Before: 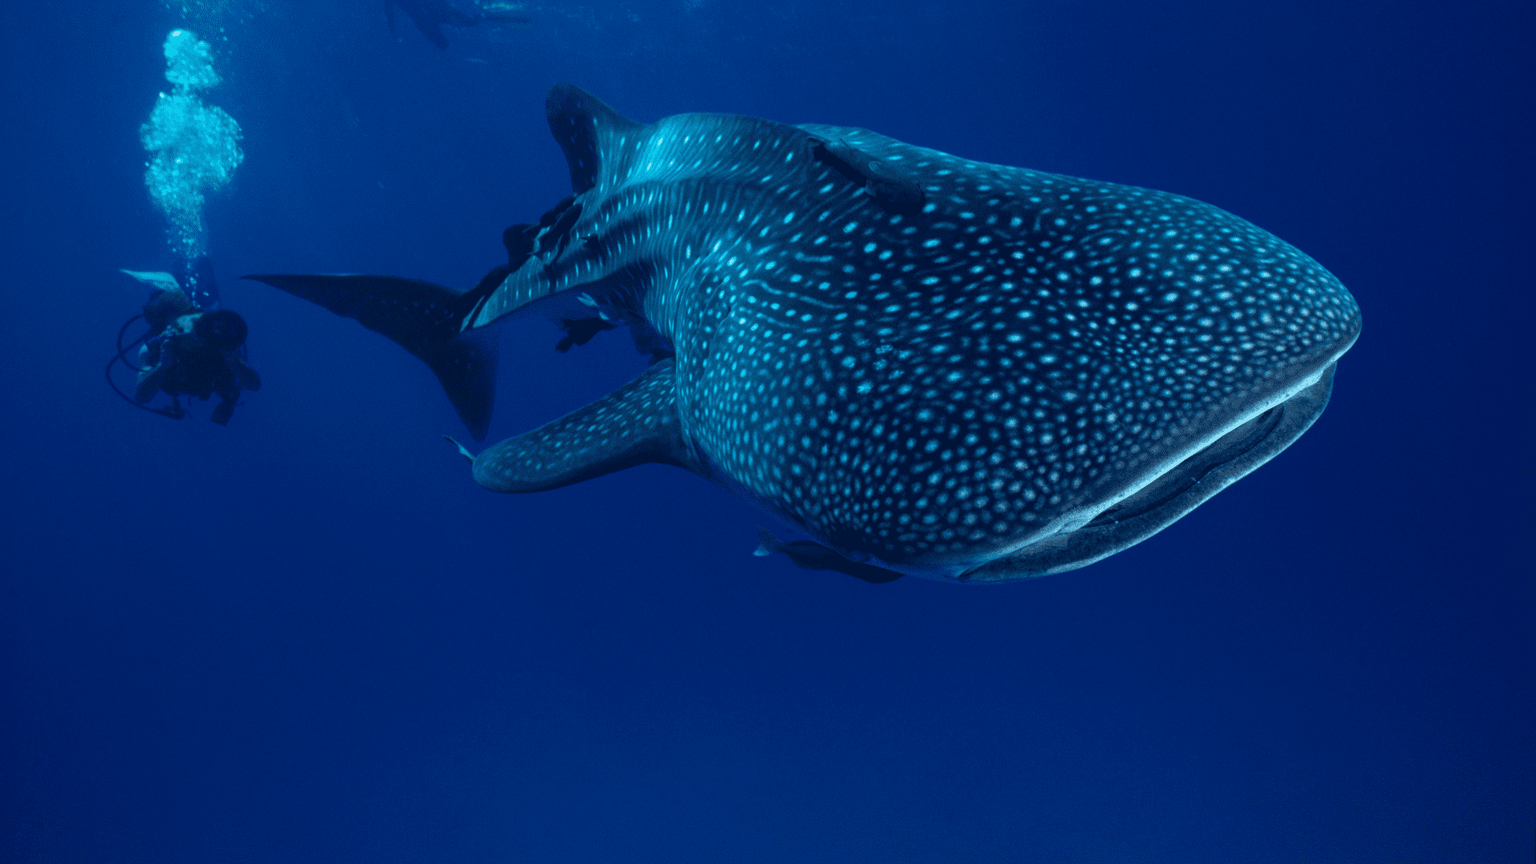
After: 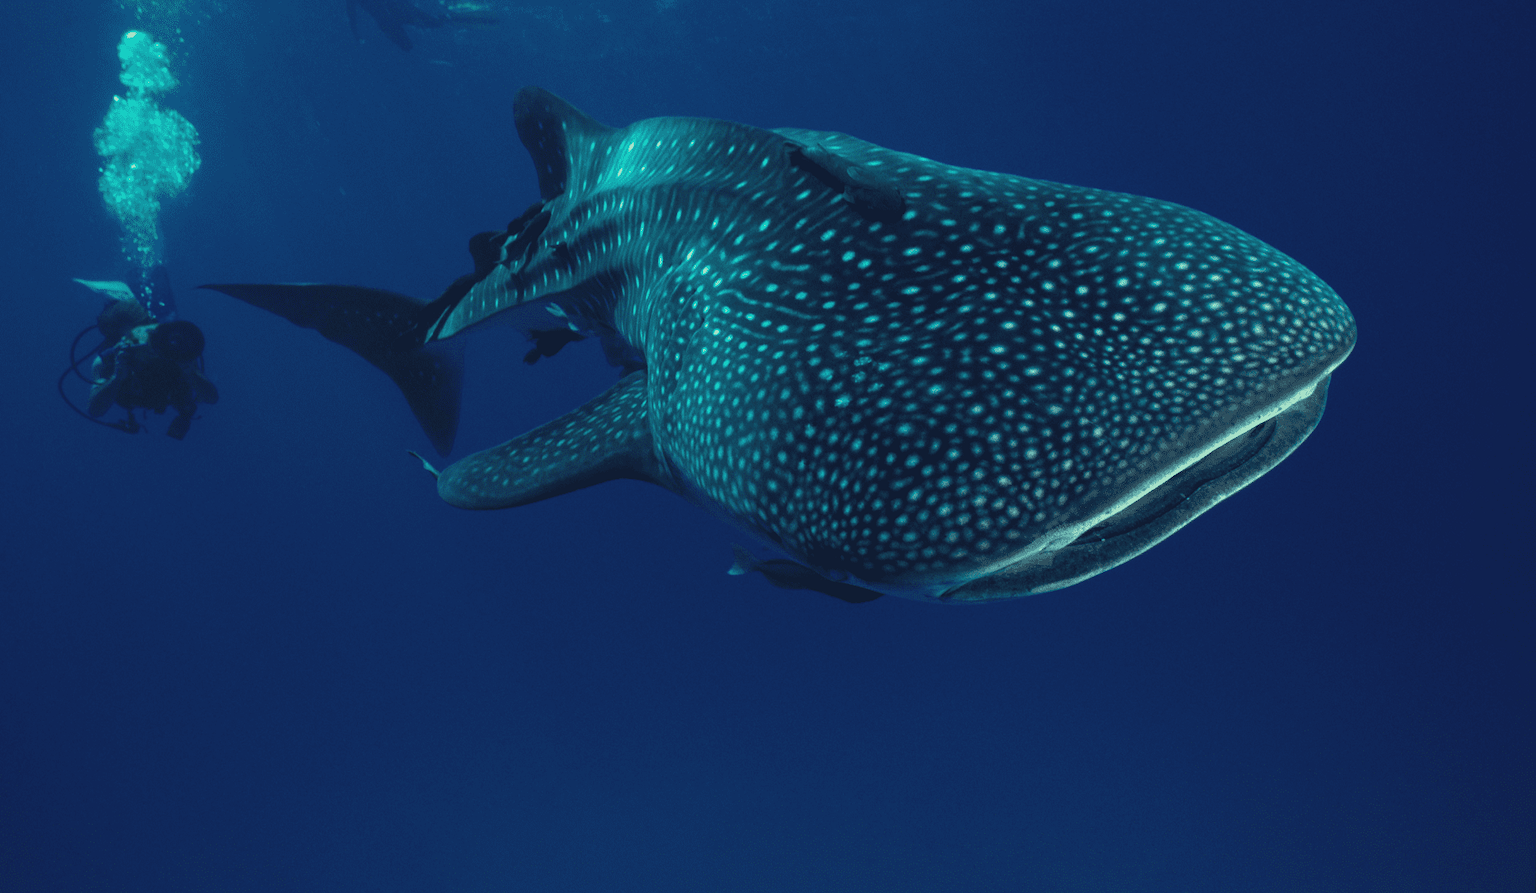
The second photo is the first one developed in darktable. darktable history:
white balance: red 1.138, green 0.996, blue 0.812
exposure: black level correction -0.005, exposure 0.054 EV, compensate highlight preservation false
crop and rotate: left 3.238%
